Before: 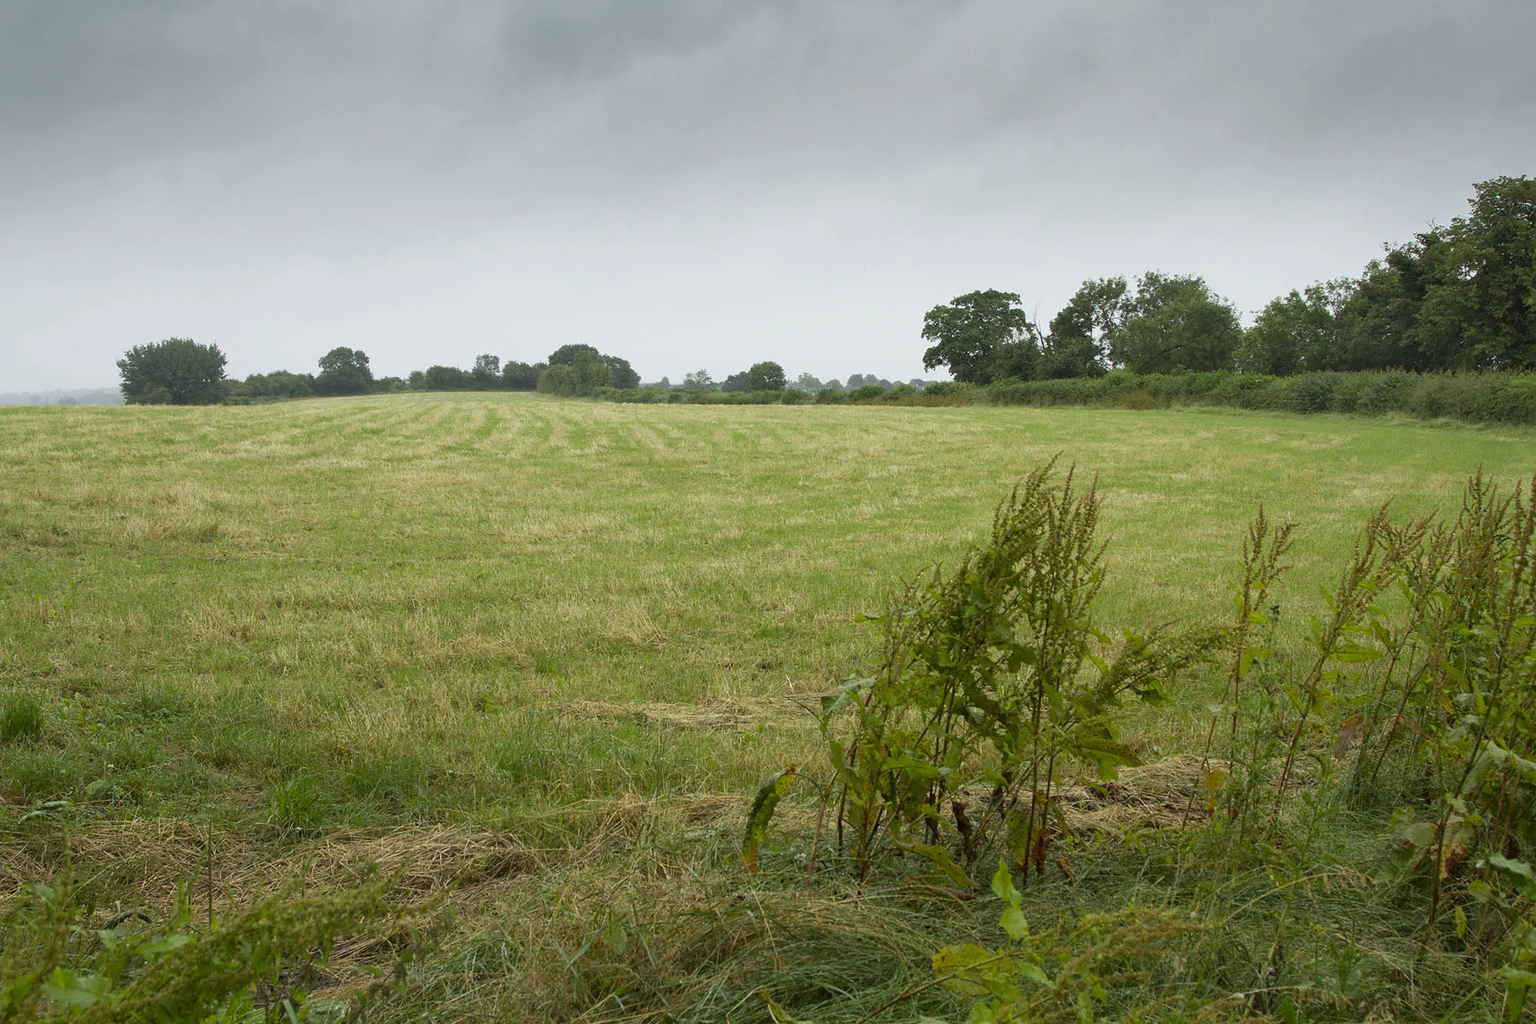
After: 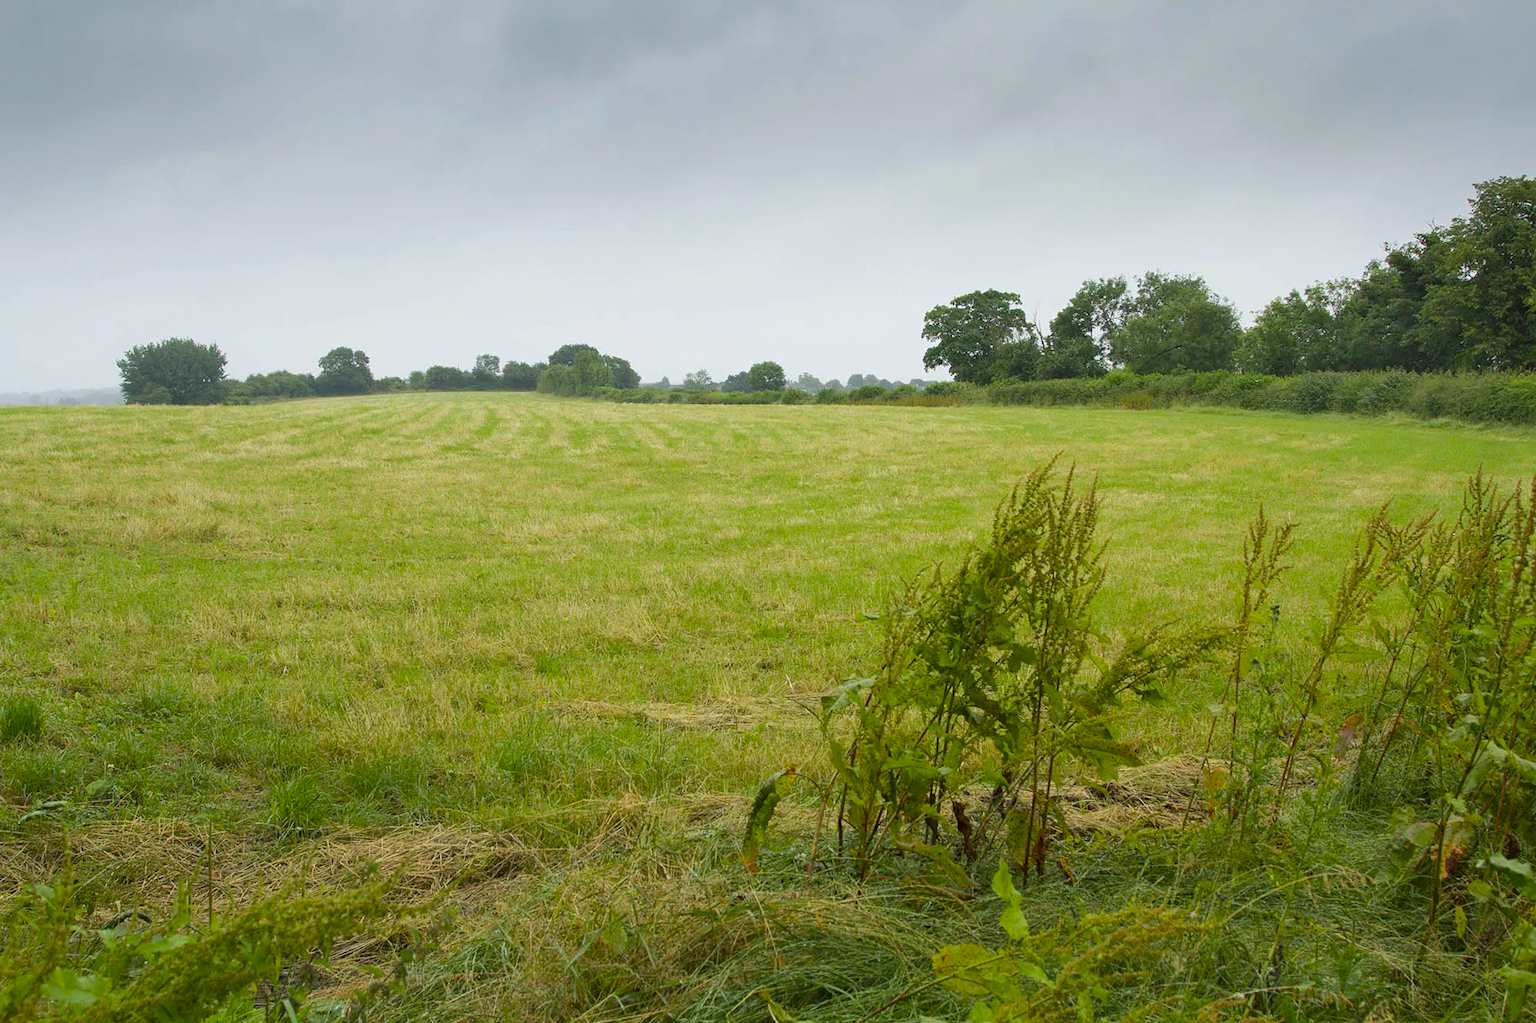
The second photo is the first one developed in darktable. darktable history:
color balance rgb: shadows lift › chroma 2%, shadows lift › hue 247.48°, perceptual saturation grading › global saturation 25.64%, perceptual brilliance grading › mid-tones 10.36%, perceptual brilliance grading › shadows 15.61%, global vibrance 0.728%
tone equalizer: mask exposure compensation -0.492 EV
